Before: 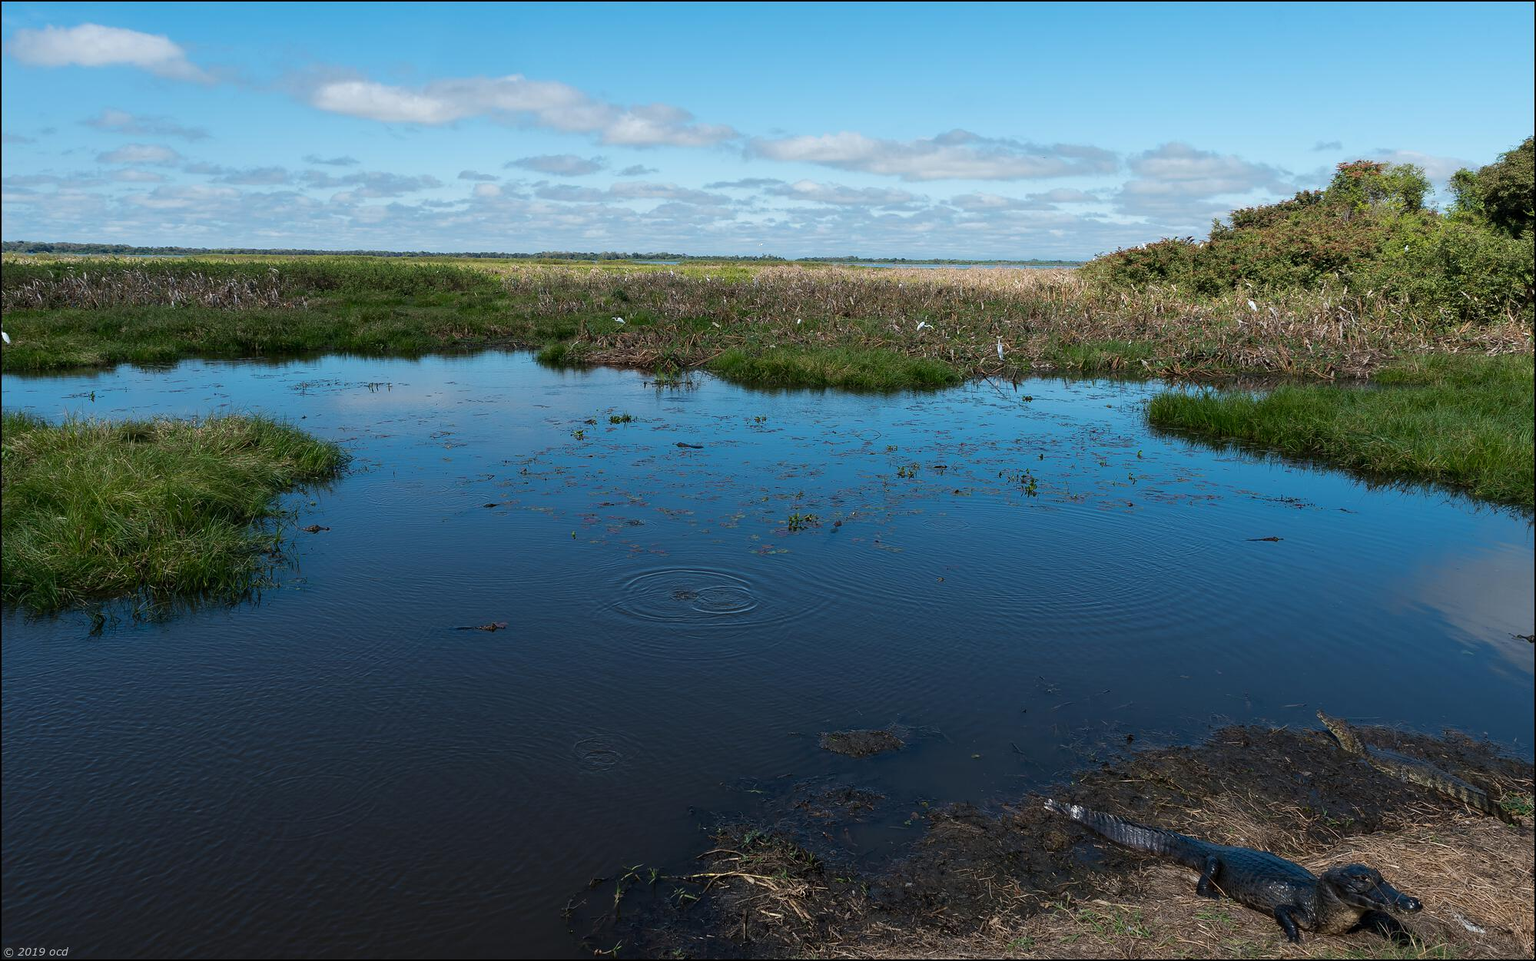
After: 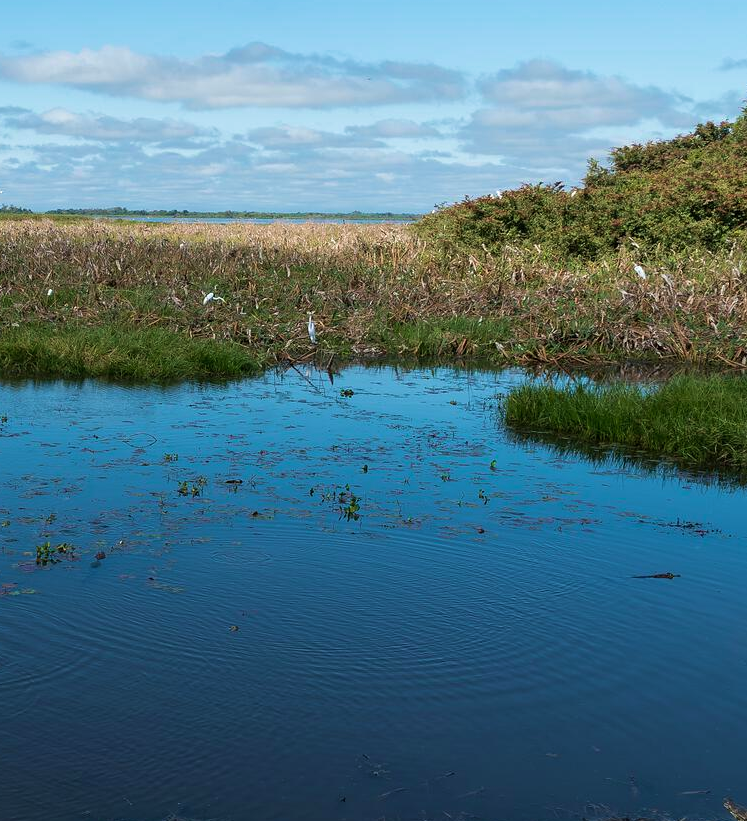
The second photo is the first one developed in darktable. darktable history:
crop and rotate: left 49.545%, top 10.149%, right 13.078%, bottom 24.177%
velvia: on, module defaults
